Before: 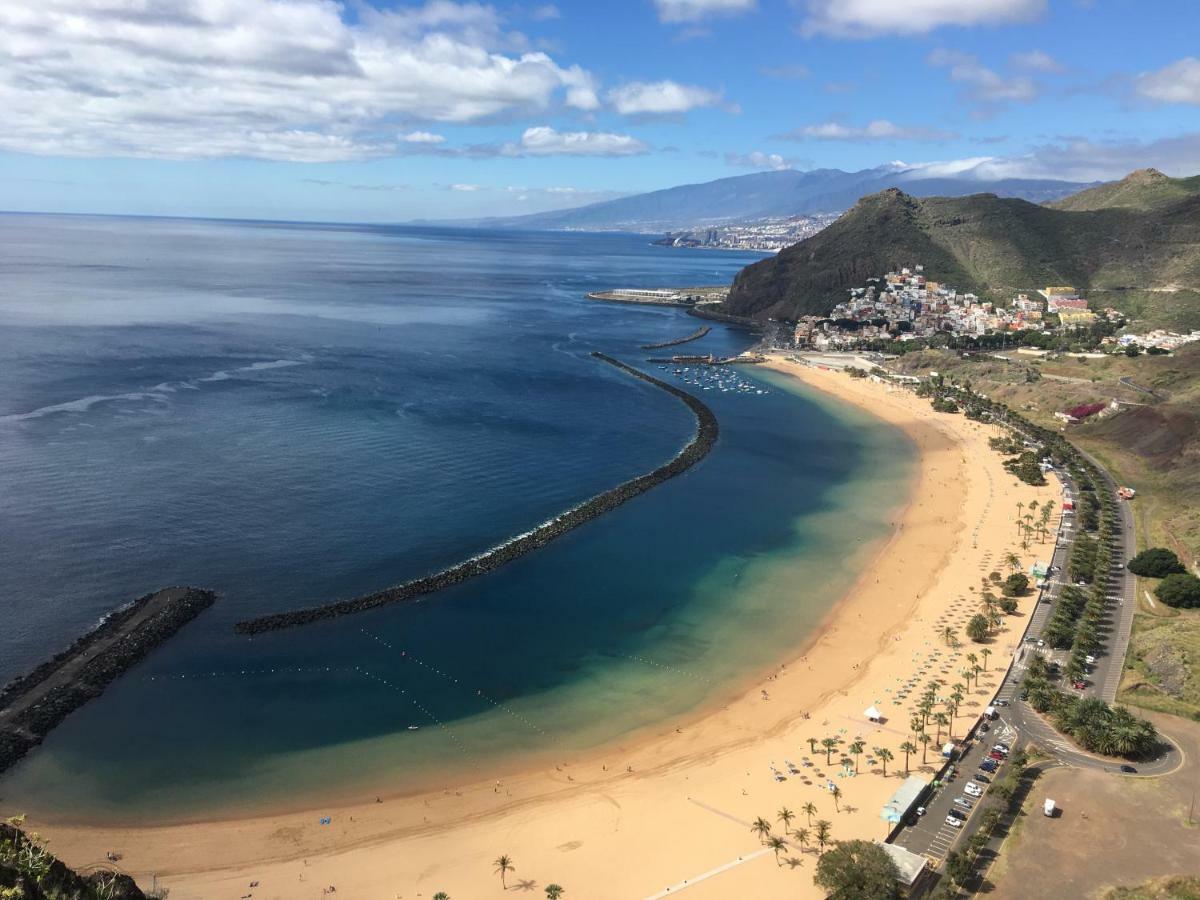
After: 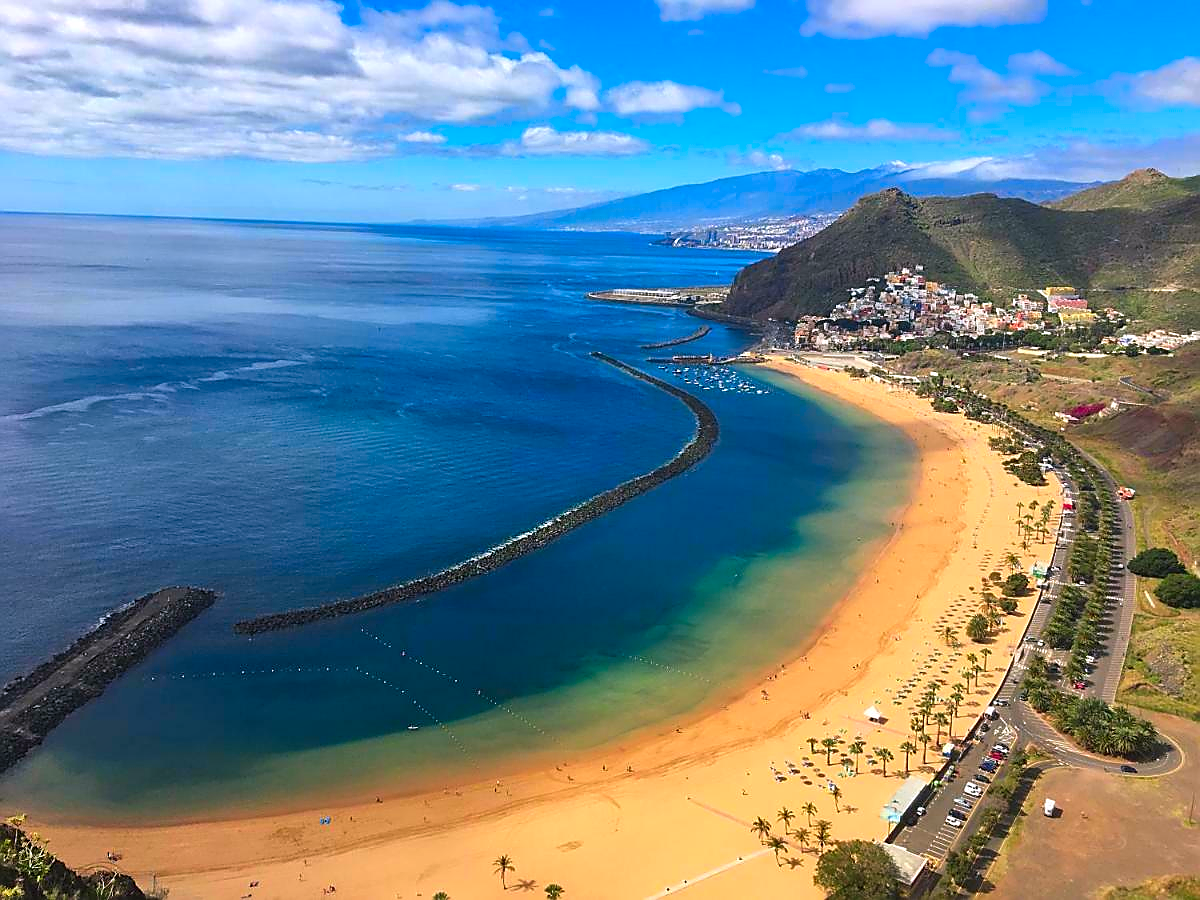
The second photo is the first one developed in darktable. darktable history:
color balance rgb: perceptual saturation grading › global saturation -32.027%
shadows and highlights: shadows 48.26, highlights -42.07, soften with gaussian
exposure: black level correction -0.004, exposure 0.033 EV, compensate exposure bias true, compensate highlight preservation false
sharpen: radius 1.37, amount 1.247, threshold 0.617
color correction: highlights a* 1.53, highlights b* -1.85, saturation 2.5
